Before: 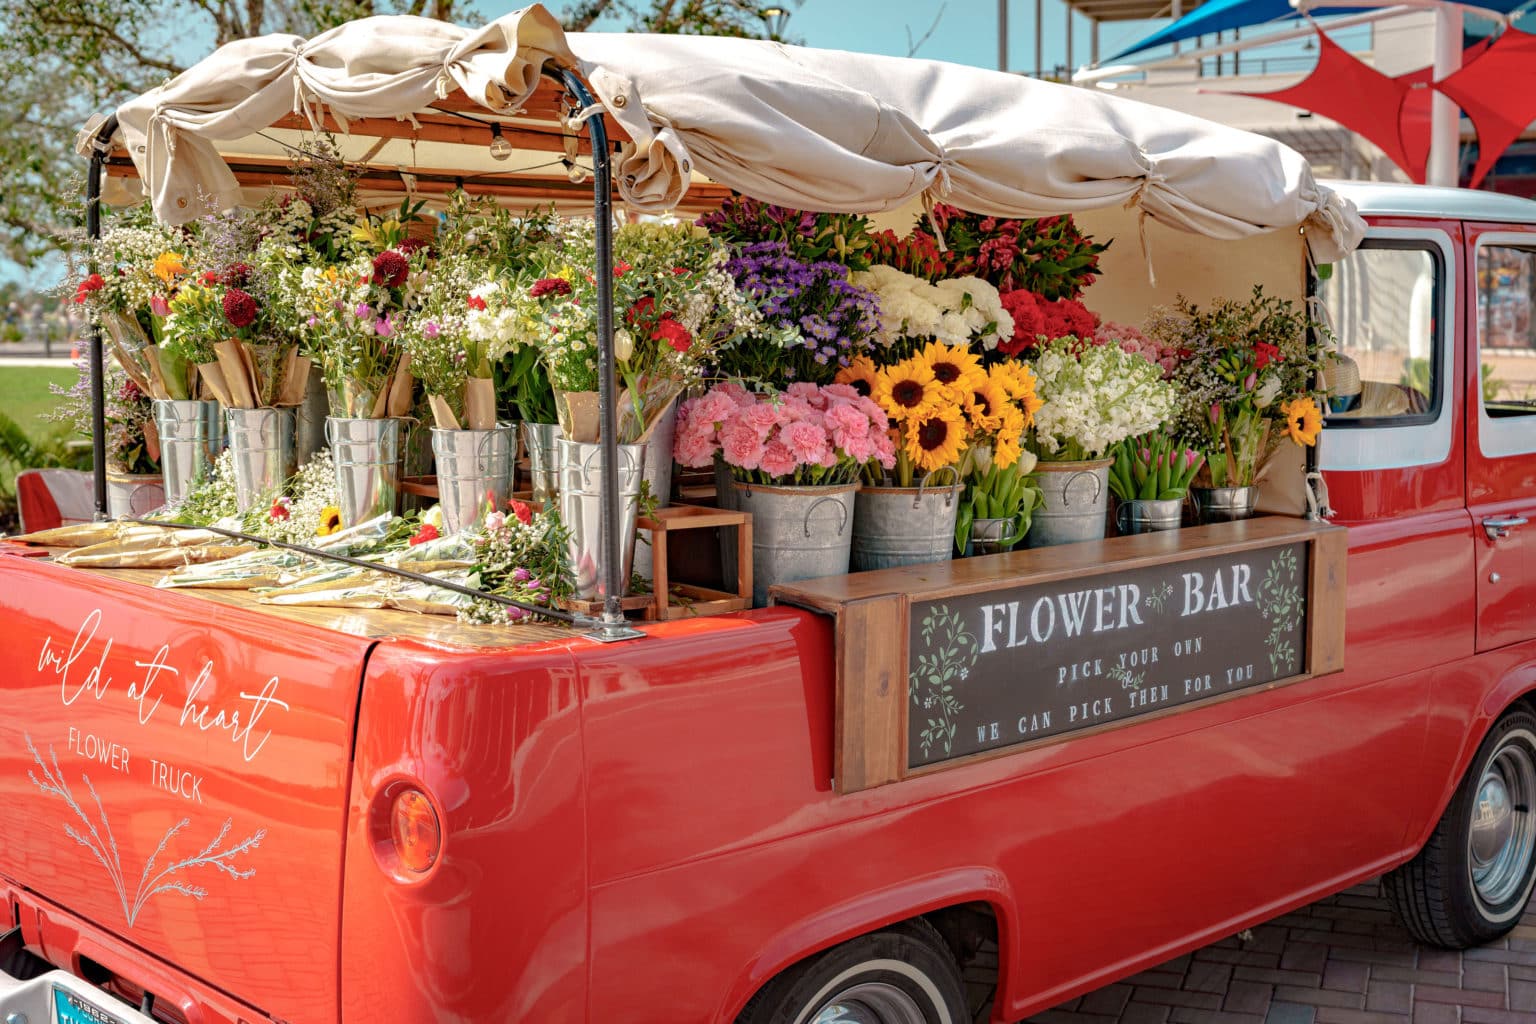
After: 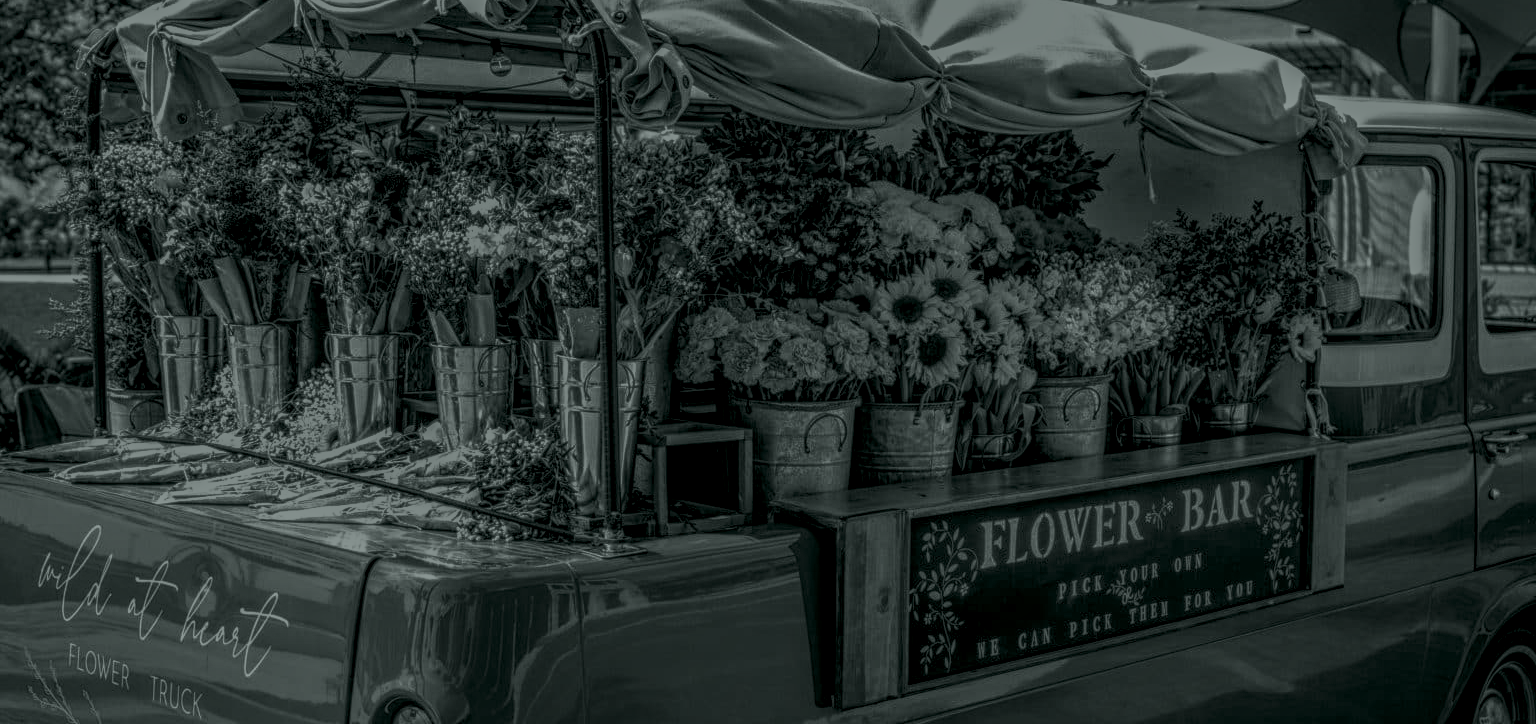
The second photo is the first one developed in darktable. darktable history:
local contrast: highlights 0%, shadows 0%, detail 300%, midtone range 0.3
colorize: hue 90°, saturation 19%, lightness 1.59%, version 1
crop and rotate: top 8.293%, bottom 20.996%
exposure: black level correction 0, exposure 0.4 EV, compensate exposure bias true, compensate highlight preservation false
